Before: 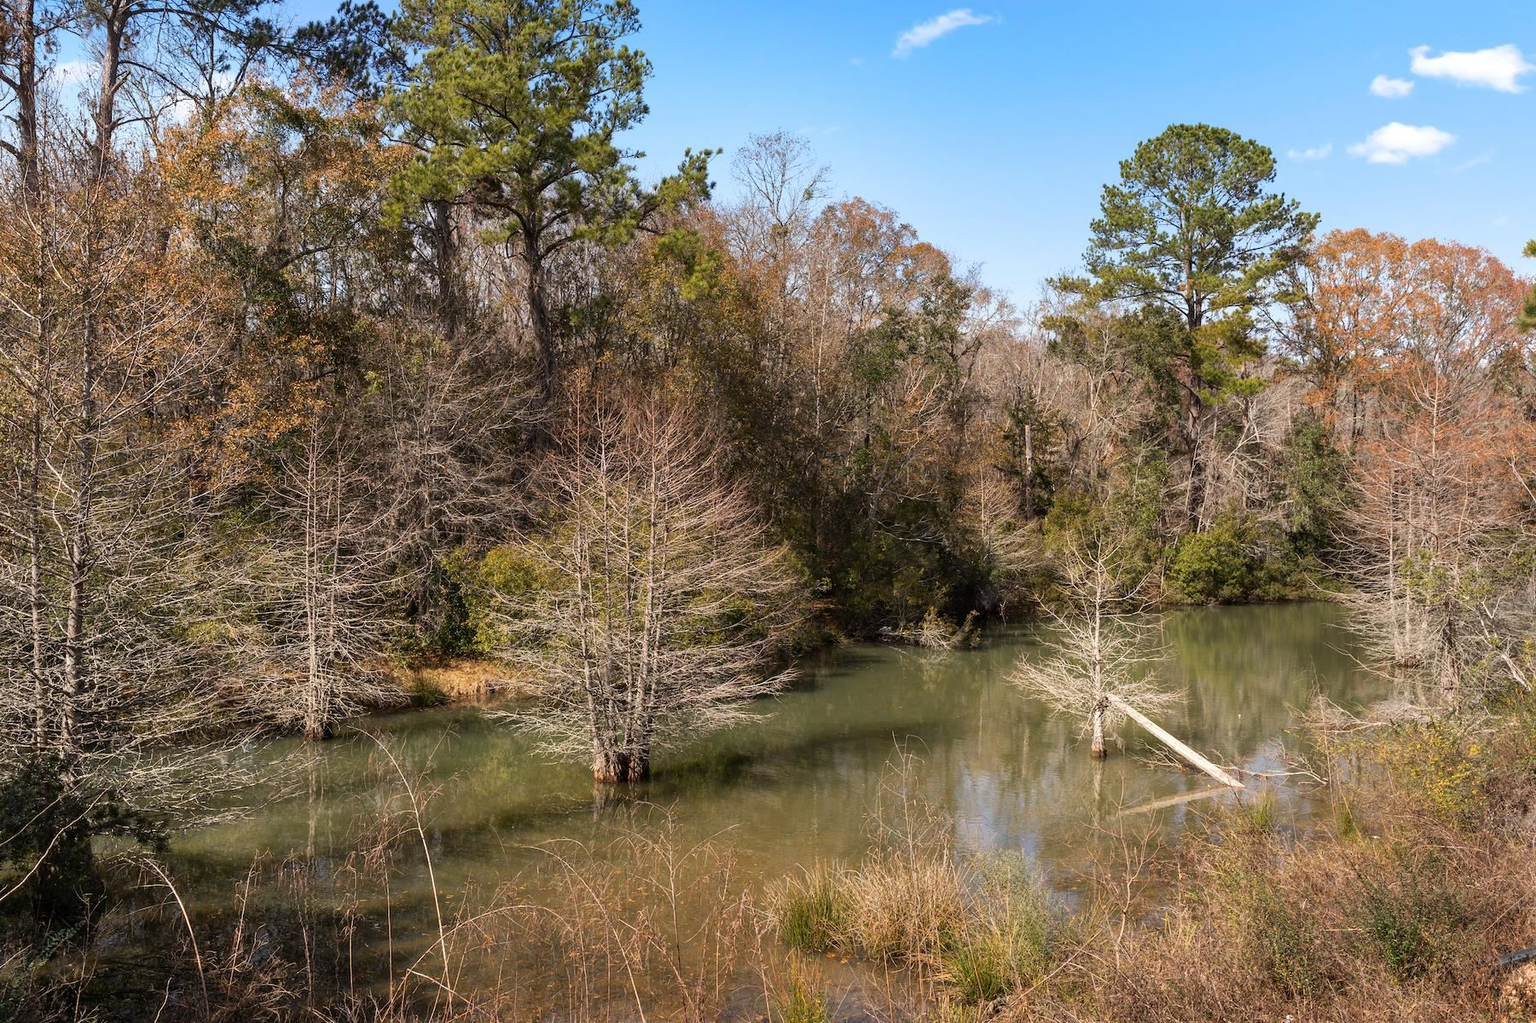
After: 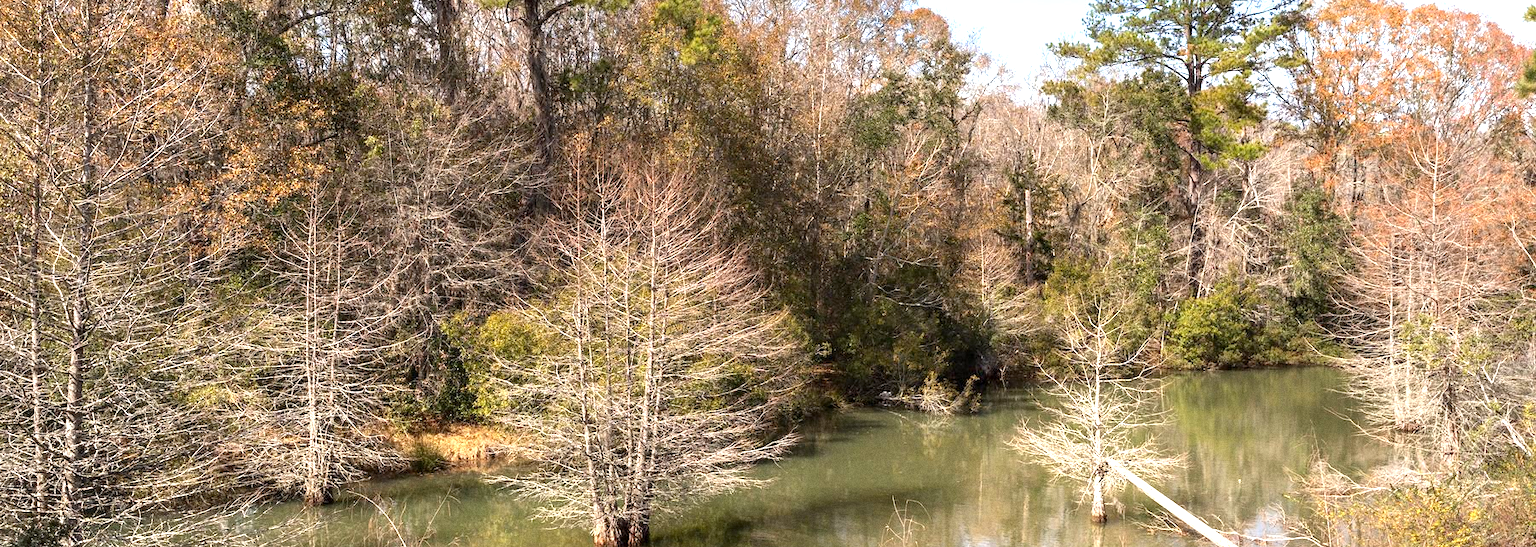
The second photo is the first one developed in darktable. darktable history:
grain: coarseness 0.09 ISO
crop and rotate: top 23.043%, bottom 23.437%
exposure: black level correction 0.001, exposure 0.955 EV, compensate exposure bias true, compensate highlight preservation false
